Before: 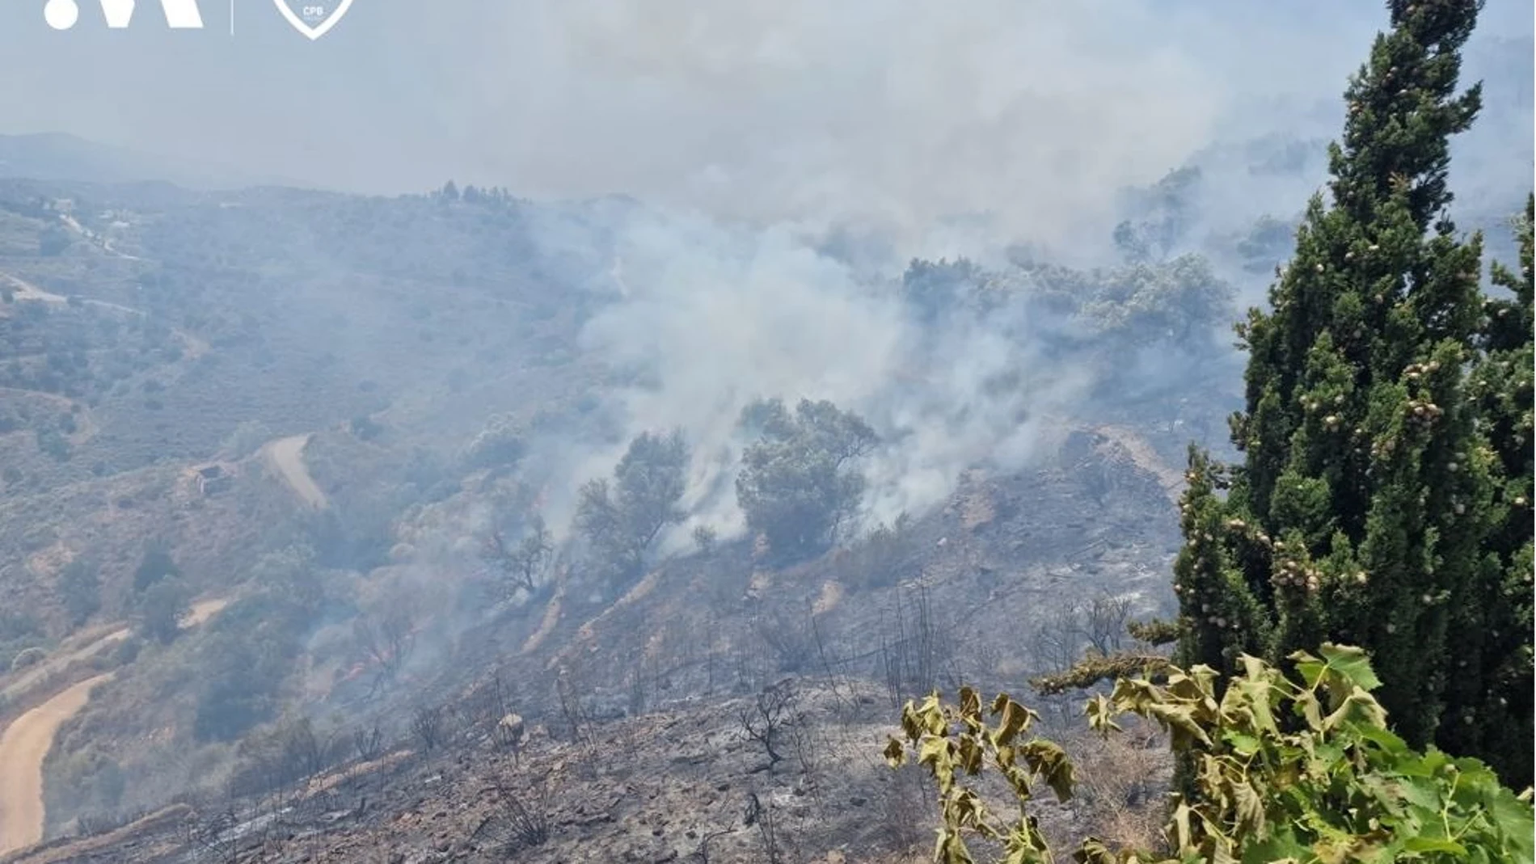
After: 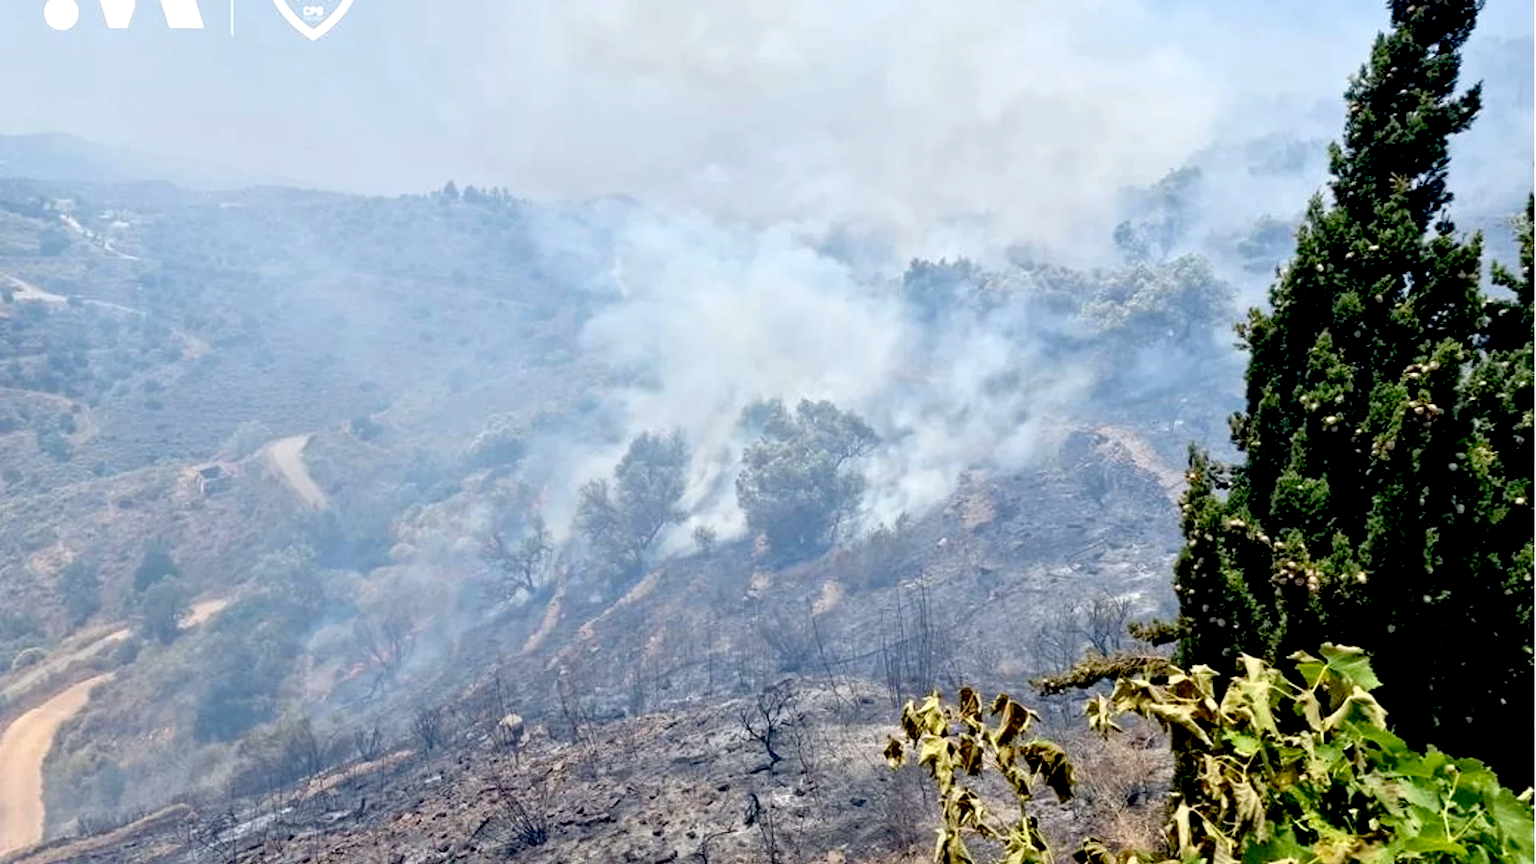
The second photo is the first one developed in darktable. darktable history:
exposure: black level correction 0.039, exposure 0.5 EV, compensate highlight preservation false
